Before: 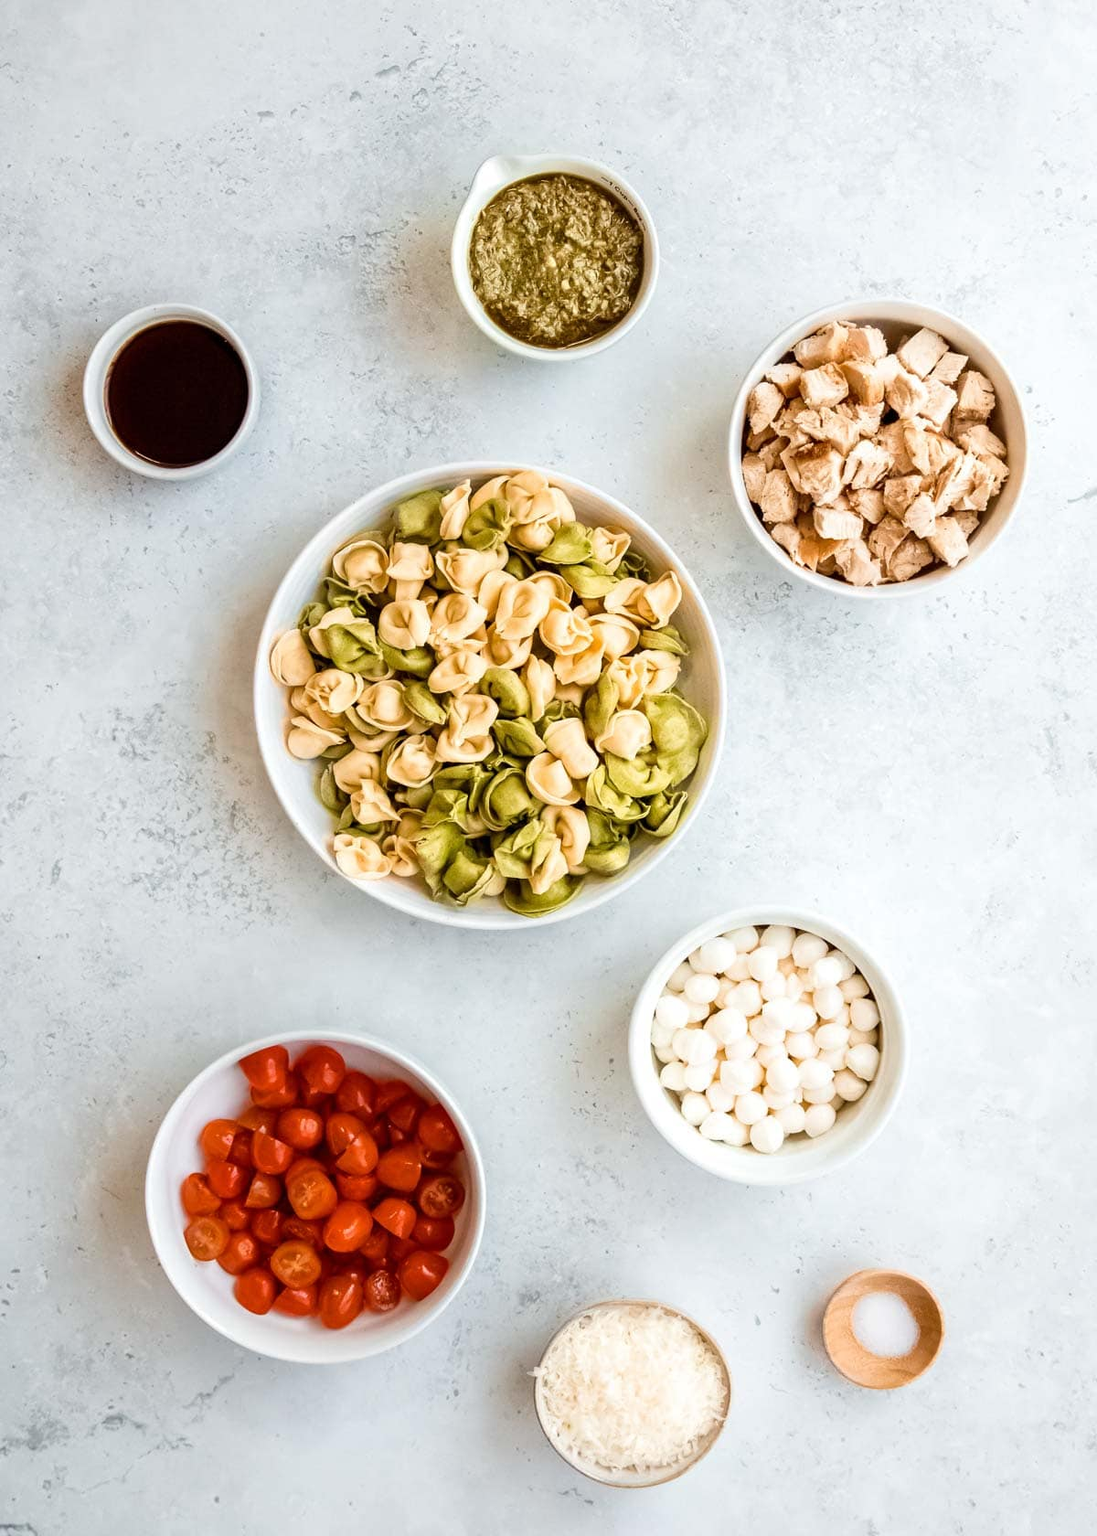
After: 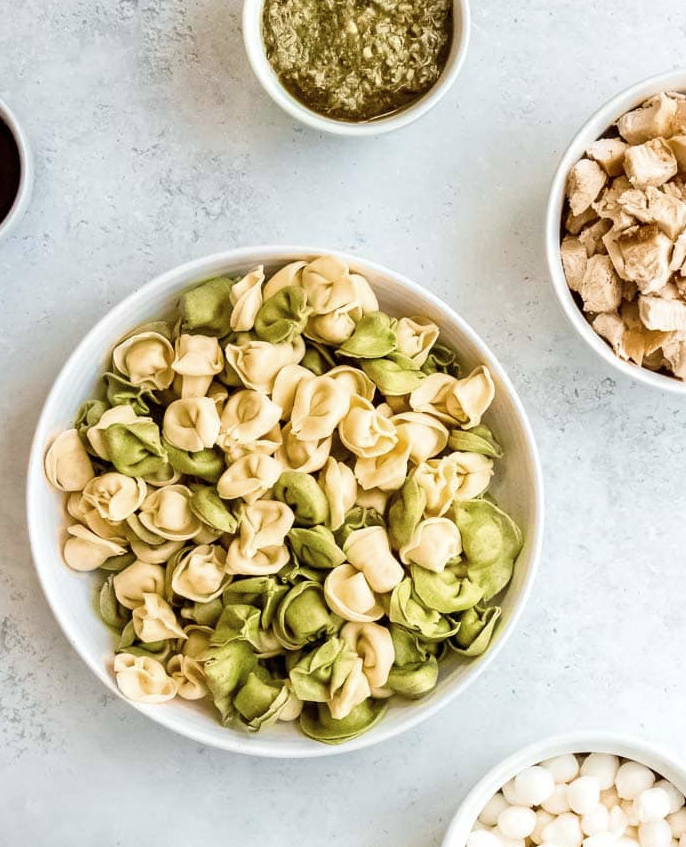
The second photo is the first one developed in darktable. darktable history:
color zones: curves: ch1 [(0.113, 0.438) (0.75, 0.5)]; ch2 [(0.12, 0.526) (0.75, 0.5)]
crop: left 20.932%, top 15.471%, right 21.848%, bottom 34.081%
